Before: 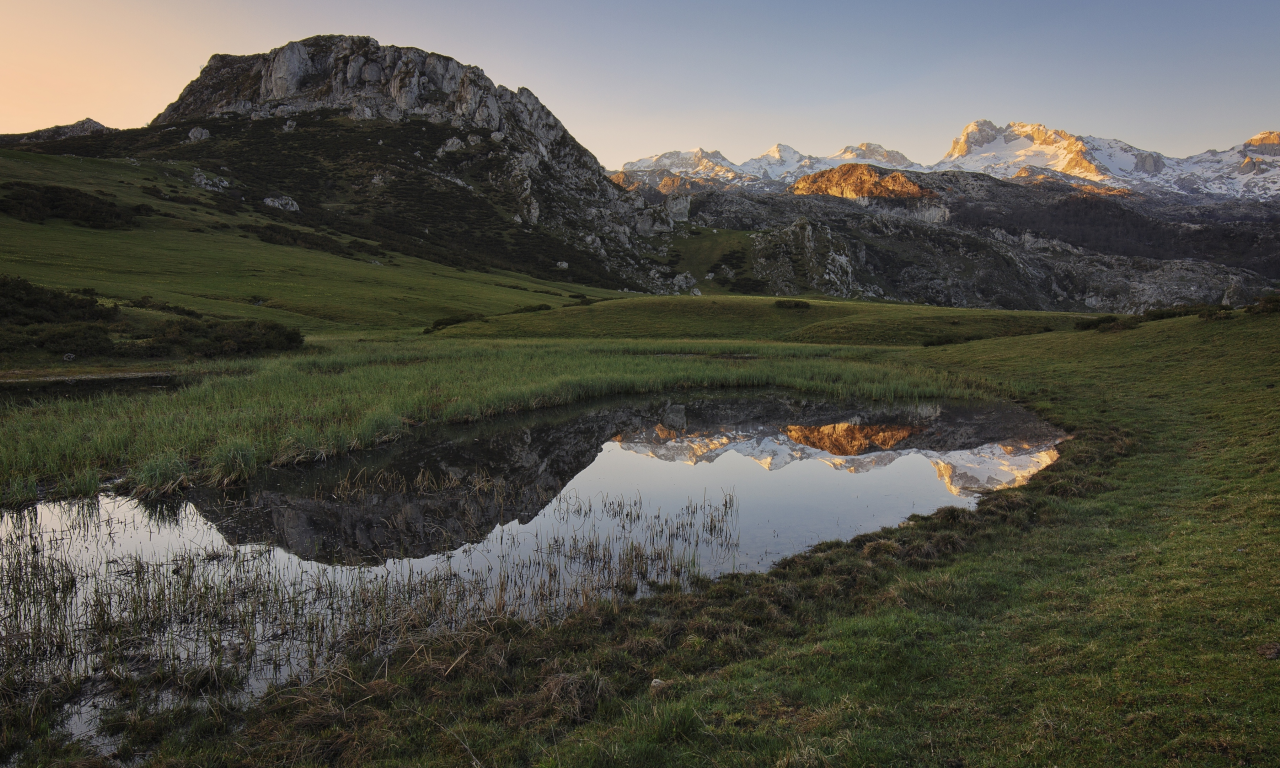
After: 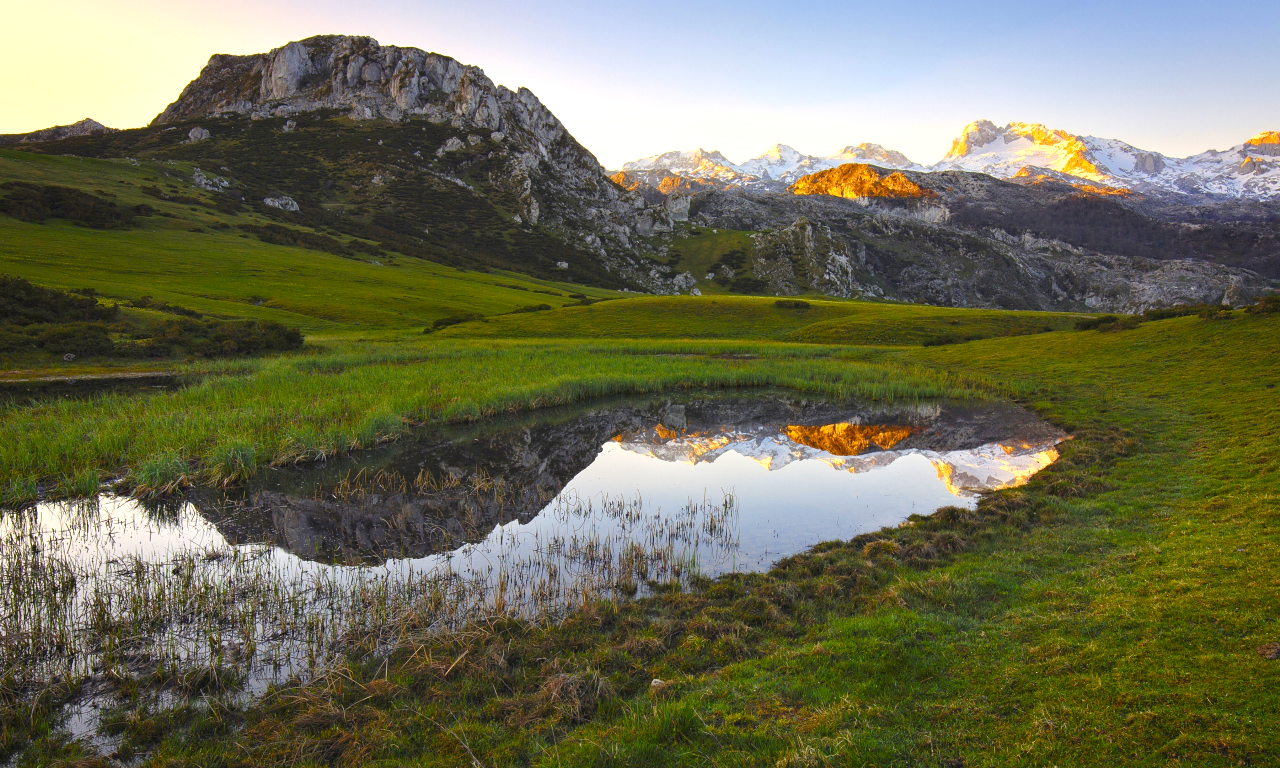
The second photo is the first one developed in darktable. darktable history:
color balance rgb: linear chroma grading › global chroma 15.207%, perceptual saturation grading › global saturation 39.52%, perceptual saturation grading › highlights -24.769%, perceptual saturation grading › mid-tones 34.486%, perceptual saturation grading › shadows 34.529%
exposure: exposure 0.947 EV, compensate highlight preservation false
